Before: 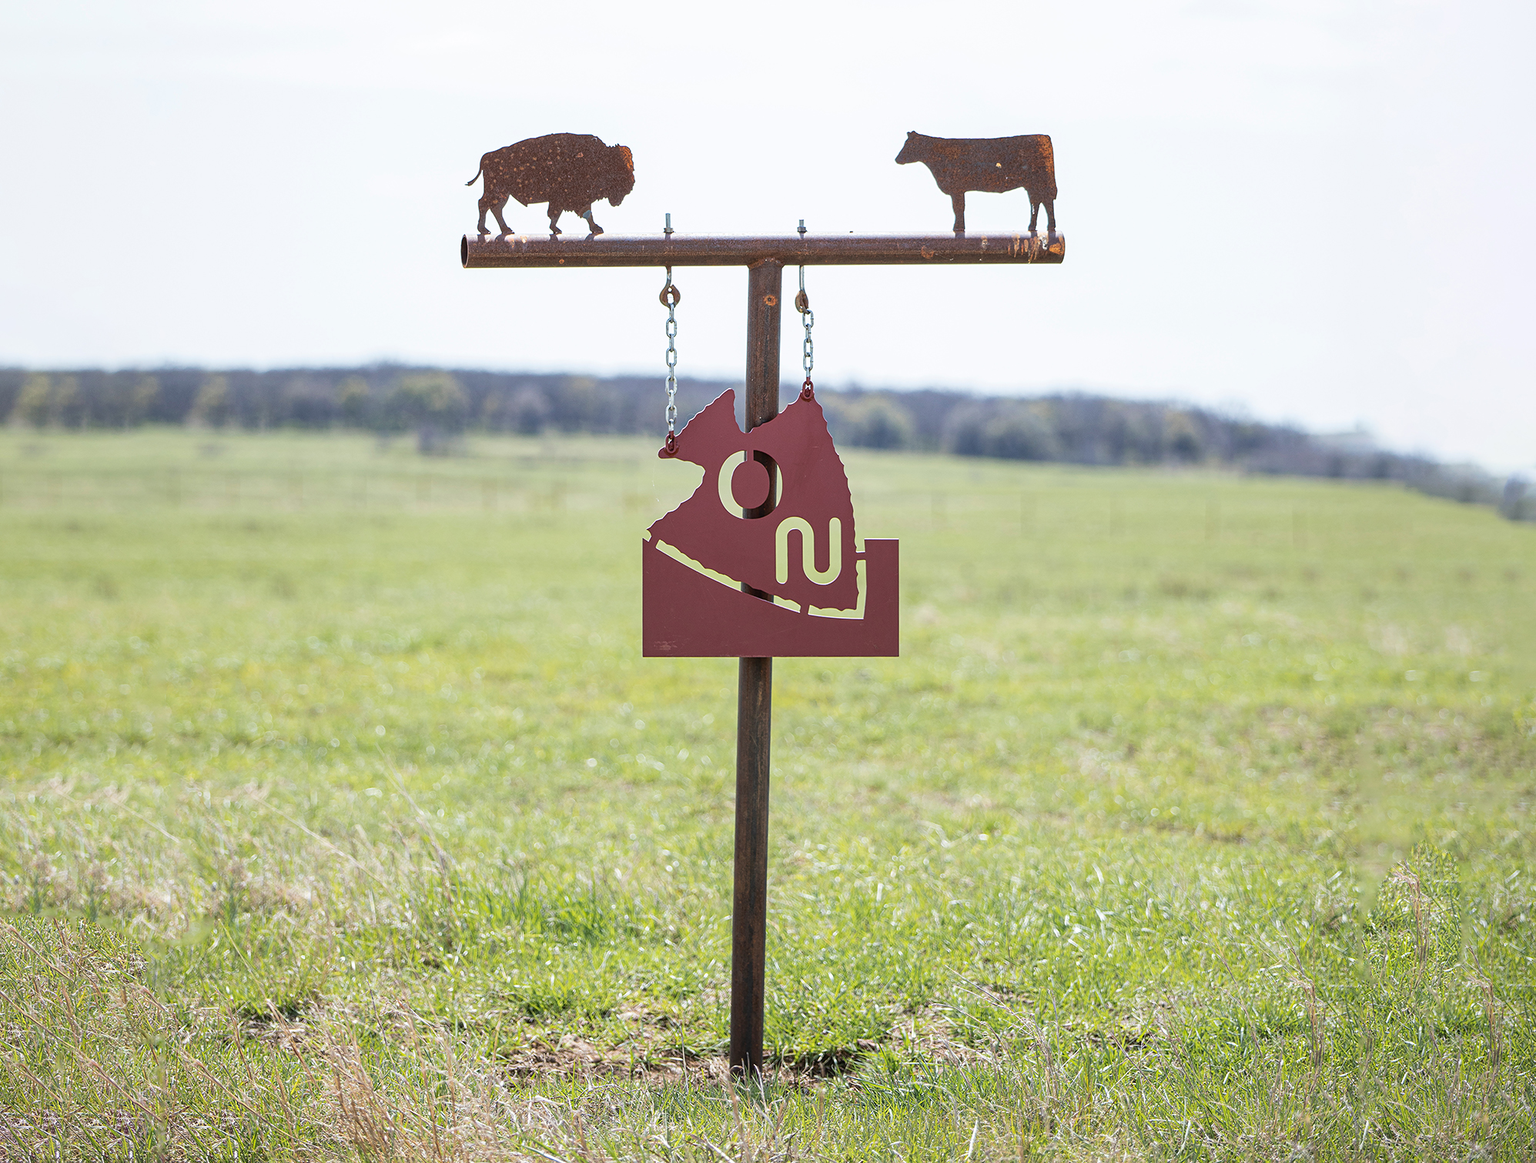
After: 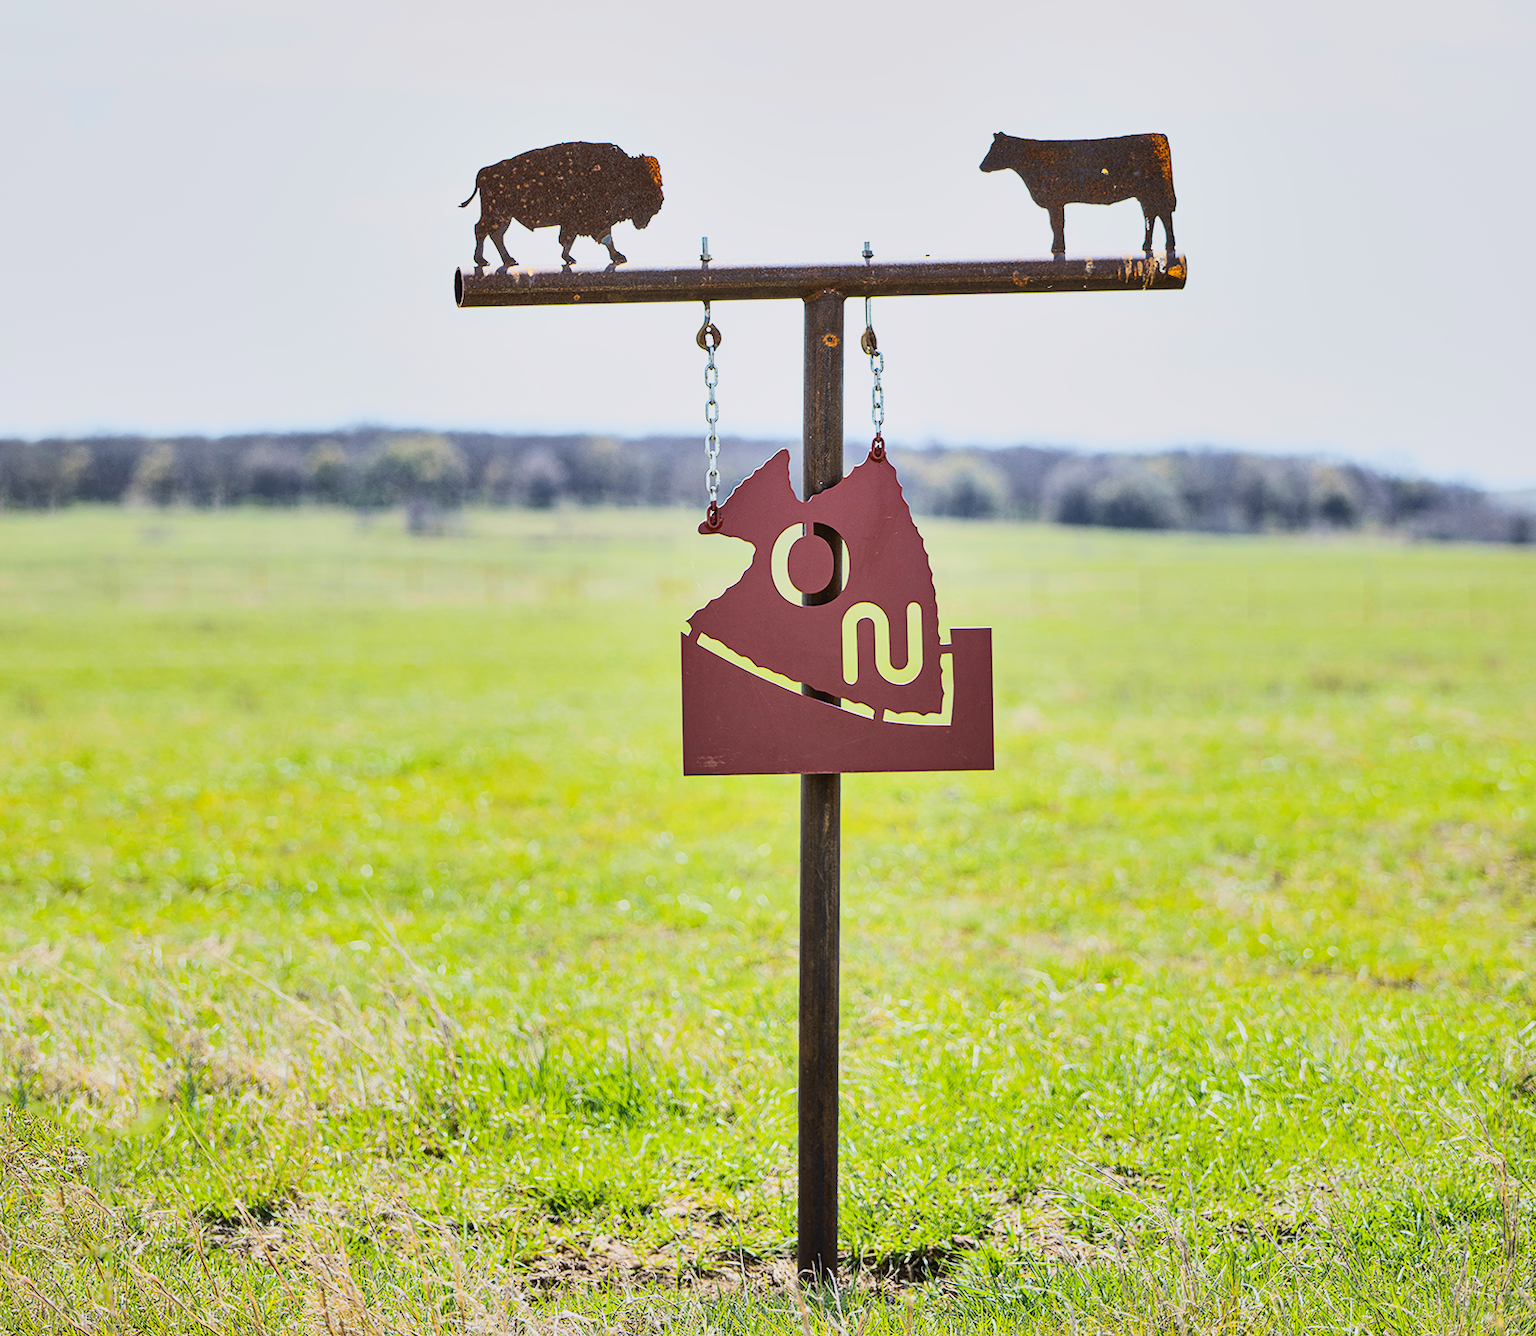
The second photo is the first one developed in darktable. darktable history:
tone curve: curves: ch0 [(0, 0.021) (0.104, 0.093) (0.236, 0.234) (0.456, 0.566) (0.647, 0.78) (0.864, 0.9) (1, 0.932)]; ch1 [(0, 0) (0.353, 0.344) (0.43, 0.401) (0.479, 0.476) (0.502, 0.504) (0.544, 0.534) (0.566, 0.566) (0.612, 0.621) (0.657, 0.679) (1, 1)]; ch2 [(0, 0) (0.34, 0.314) (0.434, 0.43) (0.5, 0.498) (0.528, 0.536) (0.56, 0.576) (0.595, 0.638) (0.644, 0.729) (1, 1)], color space Lab, independent channels, preserve colors none
crop and rotate: angle 1°, left 4.281%, top 0.642%, right 11.383%, bottom 2.486%
shadows and highlights: low approximation 0.01, soften with gaussian
